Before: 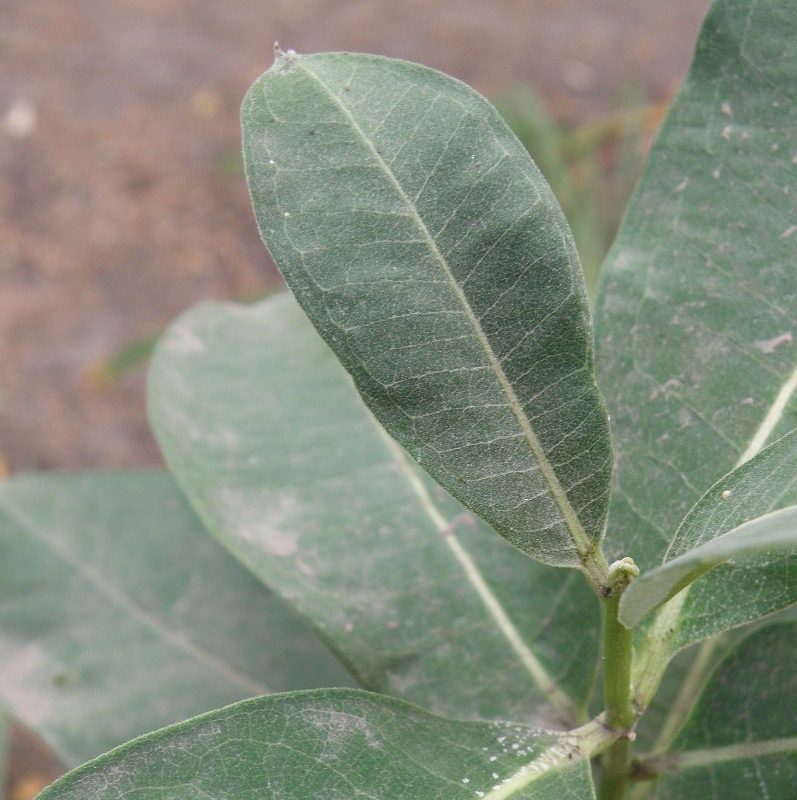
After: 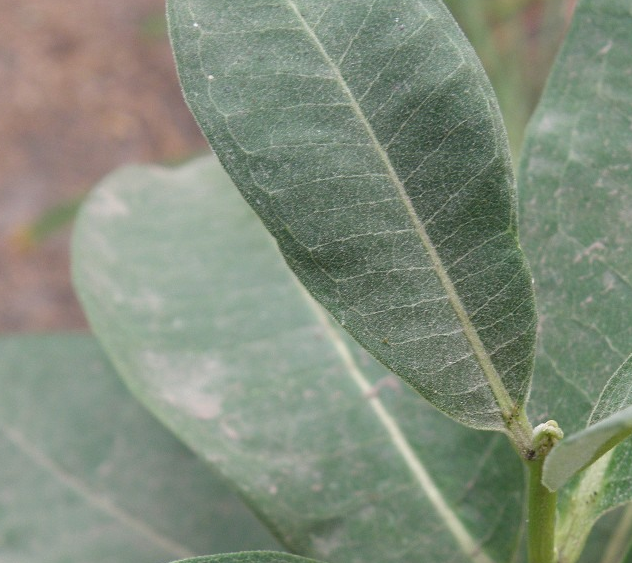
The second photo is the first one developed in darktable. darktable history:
crop: left 9.613%, top 17.172%, right 11.031%, bottom 12.378%
